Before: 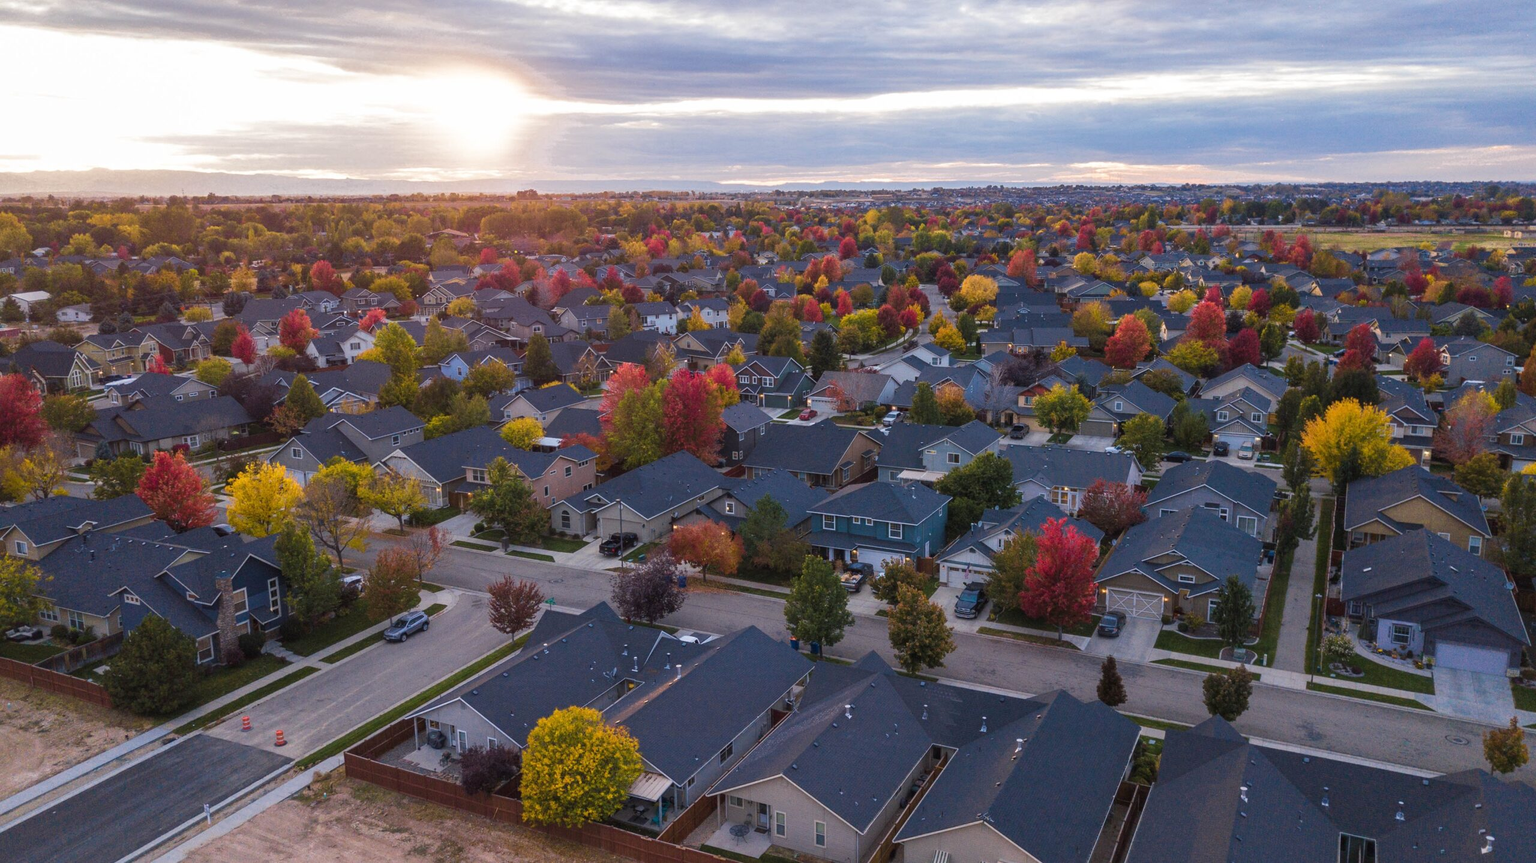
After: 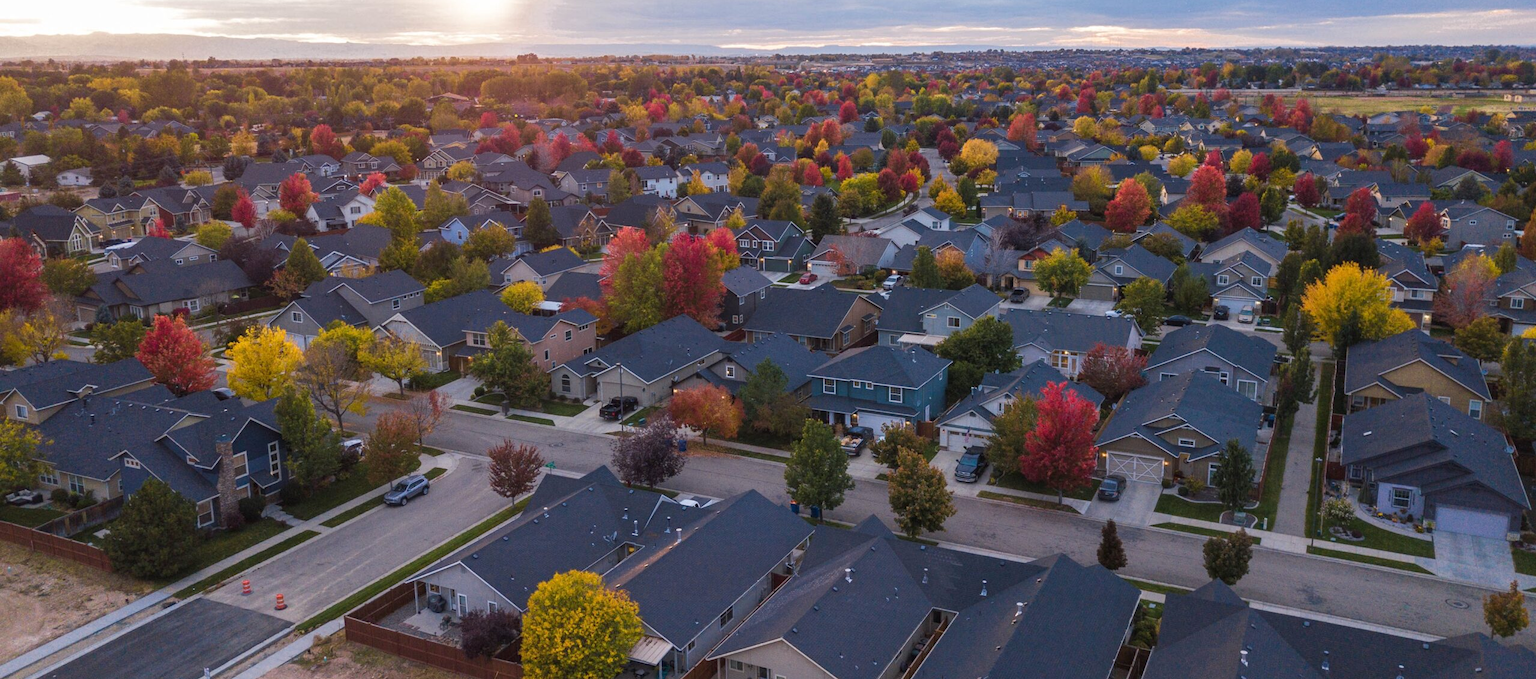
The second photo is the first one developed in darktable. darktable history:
crop and rotate: top 15.79%, bottom 5.432%
